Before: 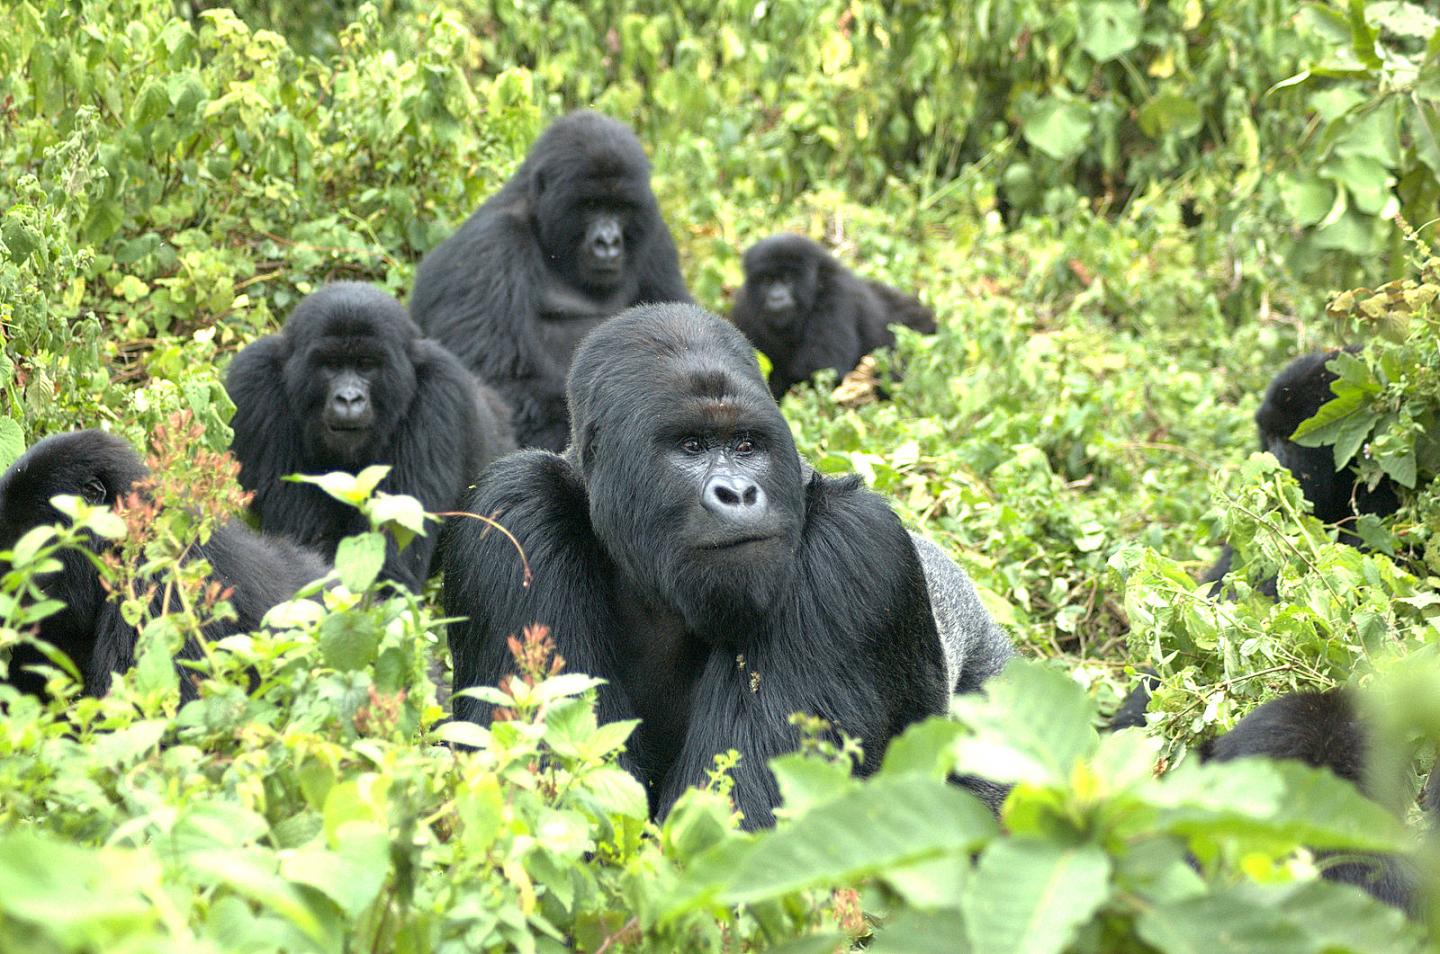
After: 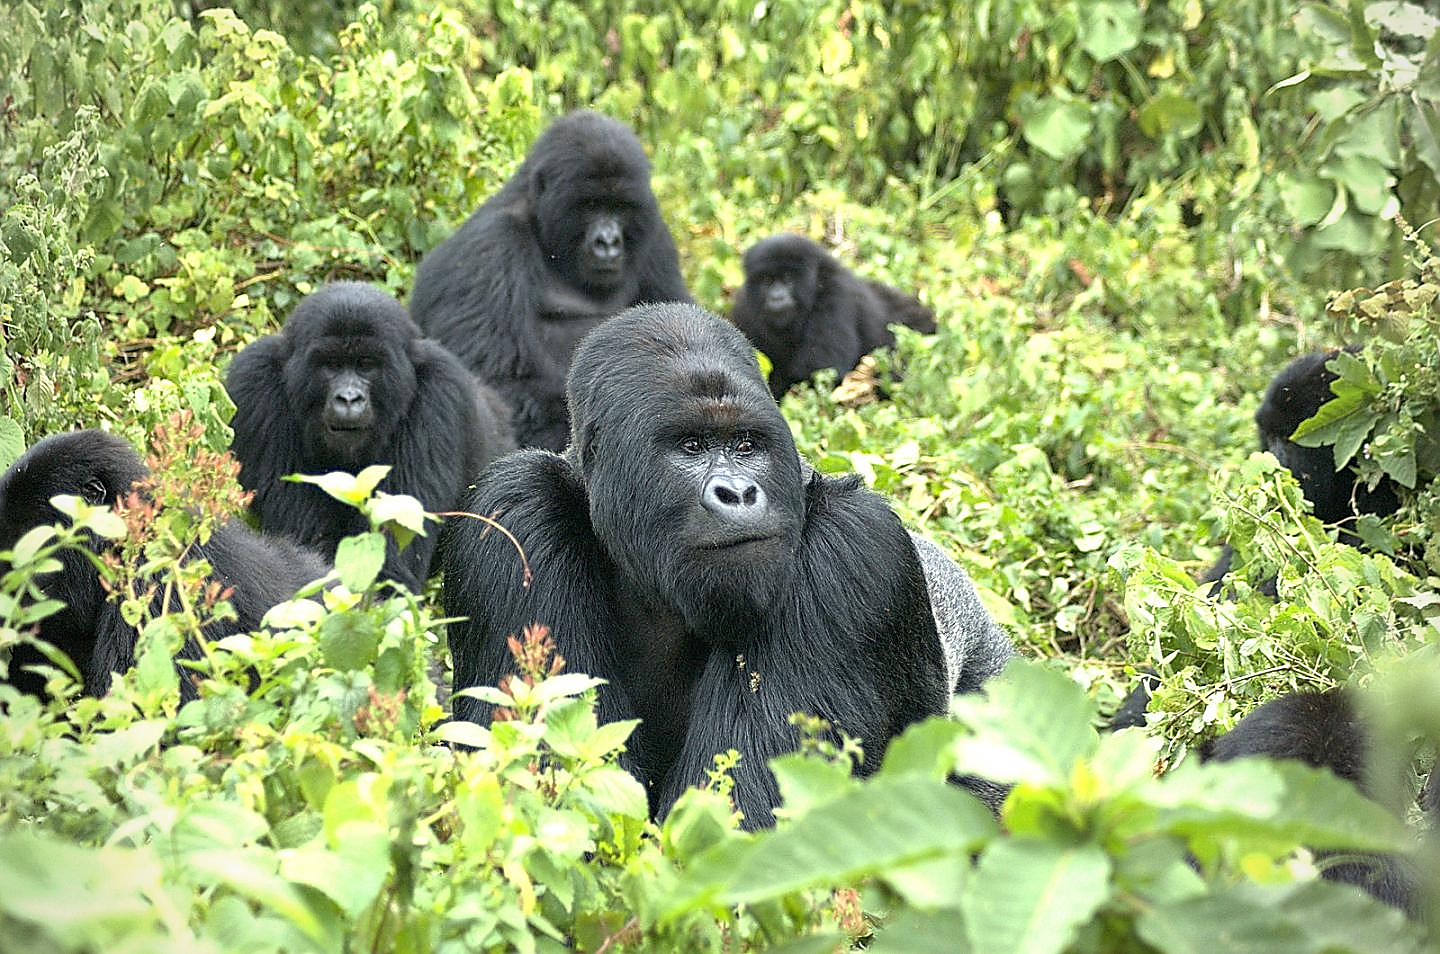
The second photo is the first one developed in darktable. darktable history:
vignetting: brightness -0.291, unbound false
sharpen: radius 1.393, amount 1.246, threshold 0.736
